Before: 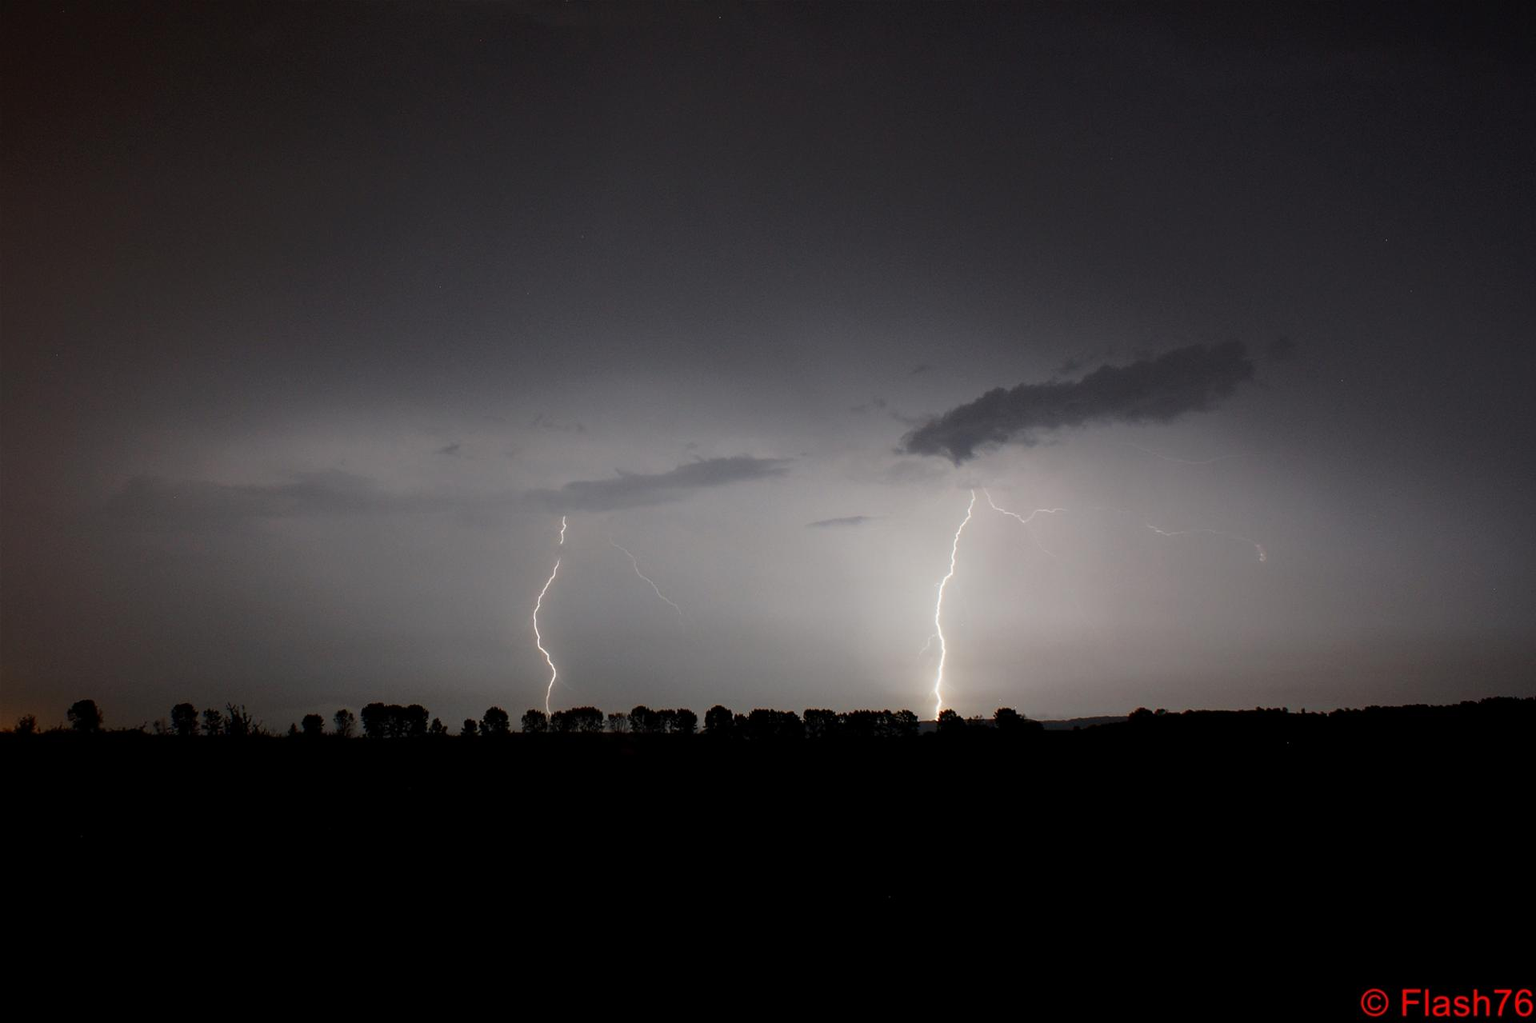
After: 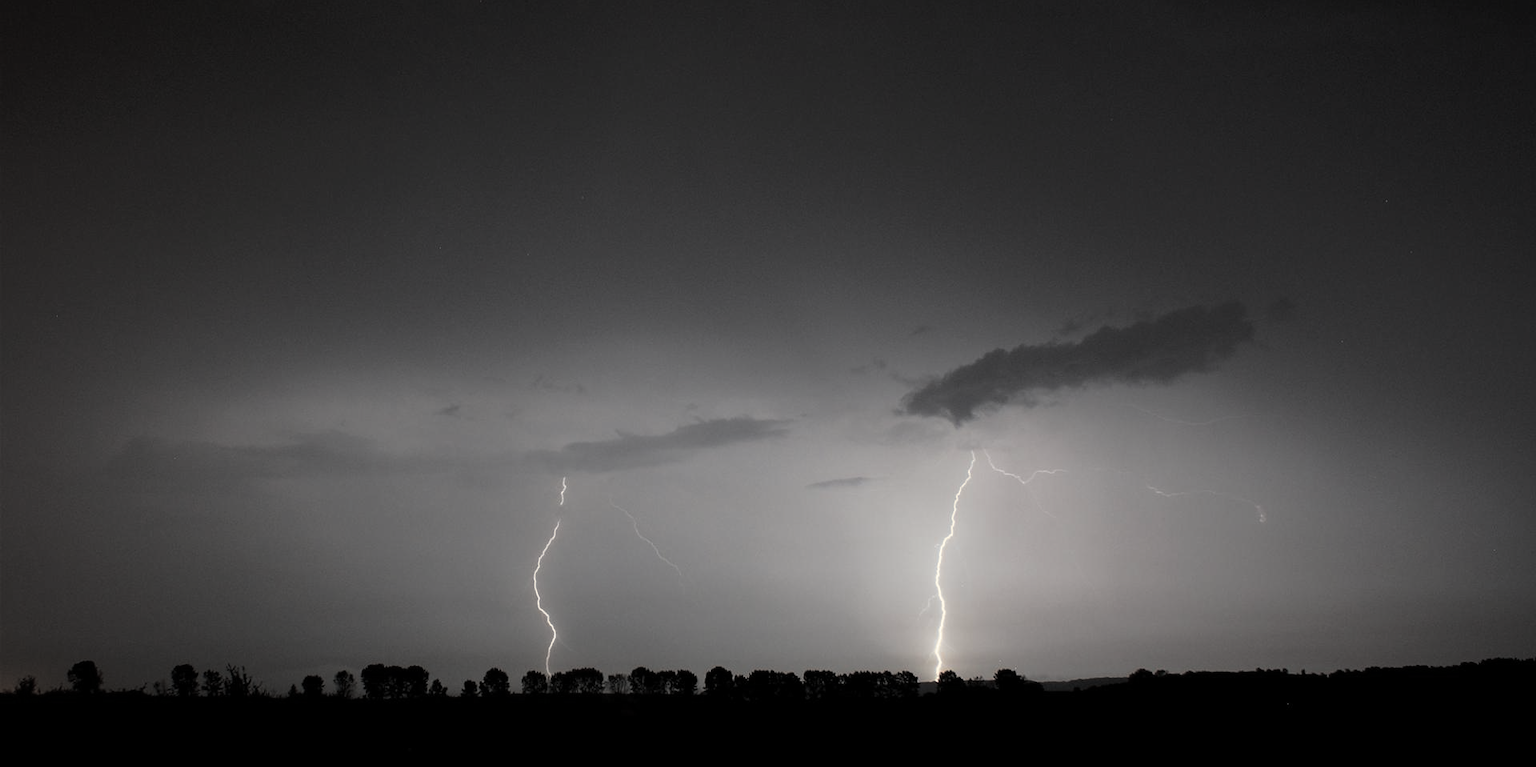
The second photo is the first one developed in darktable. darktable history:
crop: top 3.857%, bottom 21.132%
split-toning: shadows › hue 43.2°, shadows › saturation 0, highlights › hue 50.4°, highlights › saturation 1
vibrance: vibrance 100%
color correction: saturation 0.57
